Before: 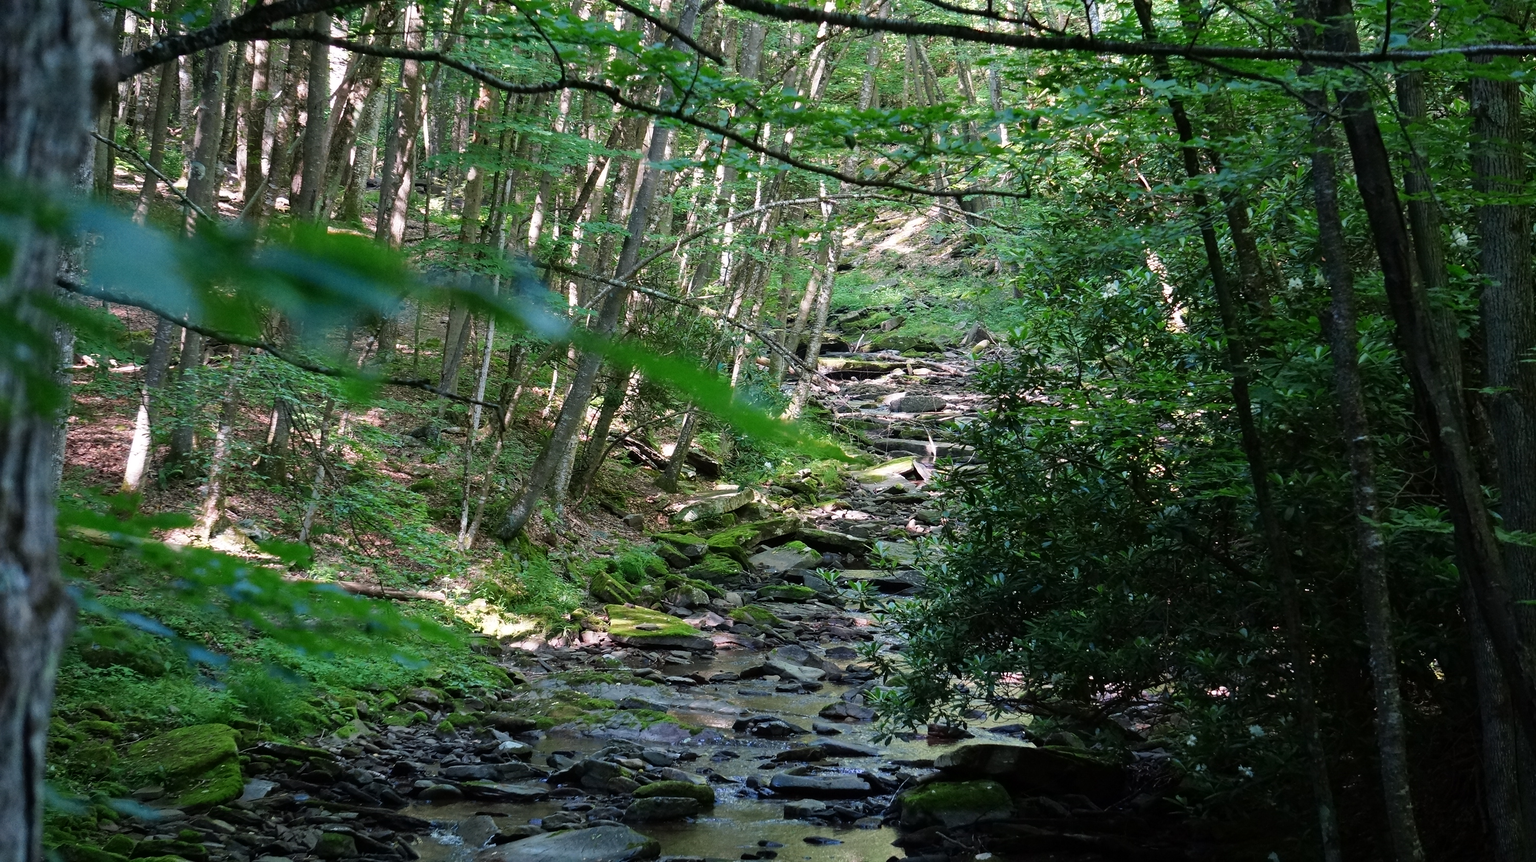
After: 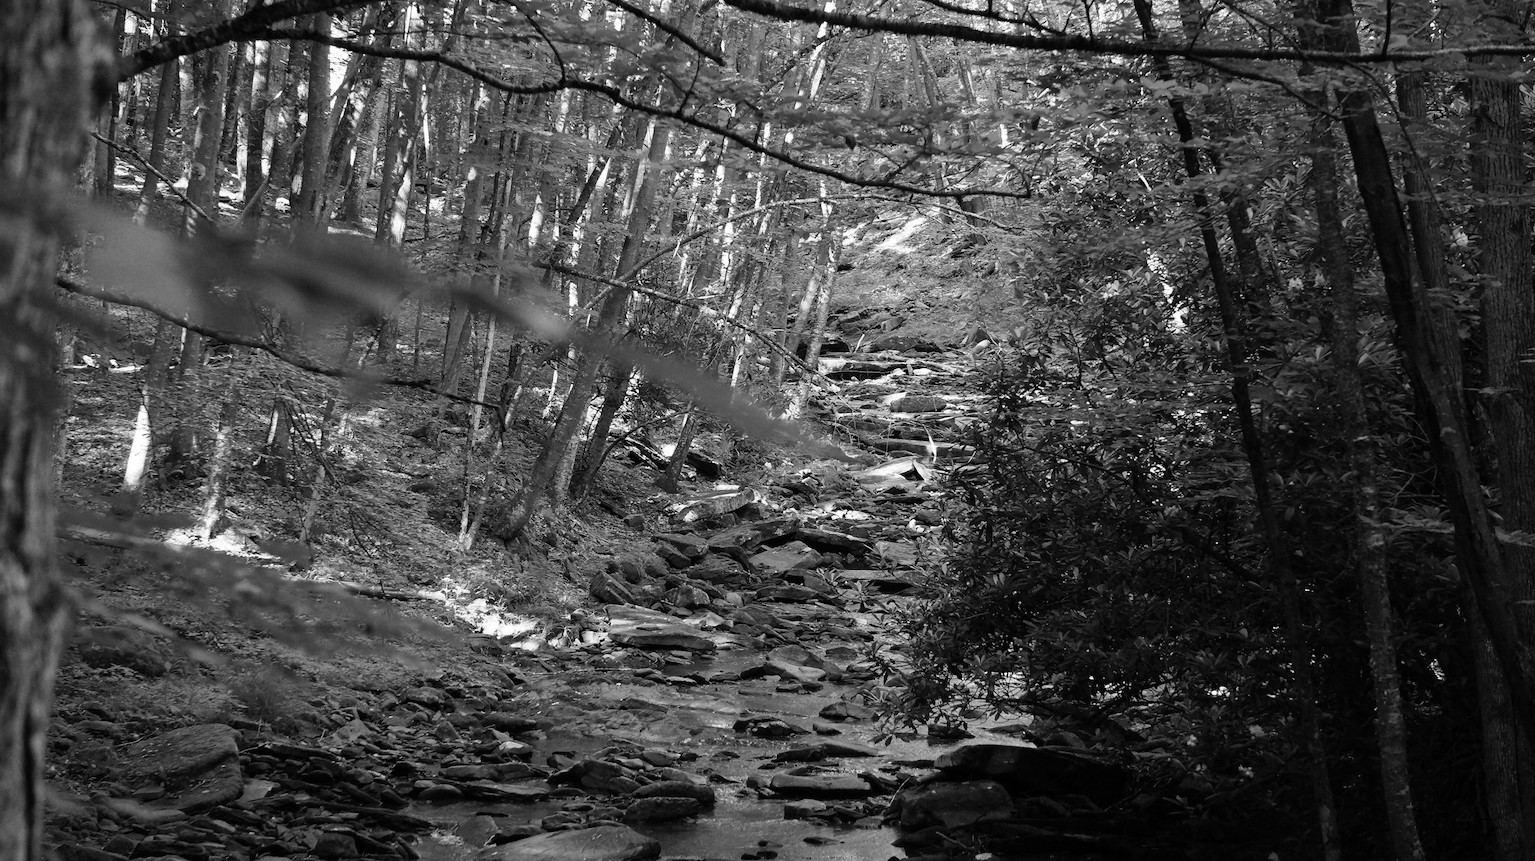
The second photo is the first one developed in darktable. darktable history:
color calibration: output gray [0.267, 0.423, 0.261, 0], illuminant custom, x 0.389, y 0.387, temperature 3829.6 K, gamut compression 0.972
